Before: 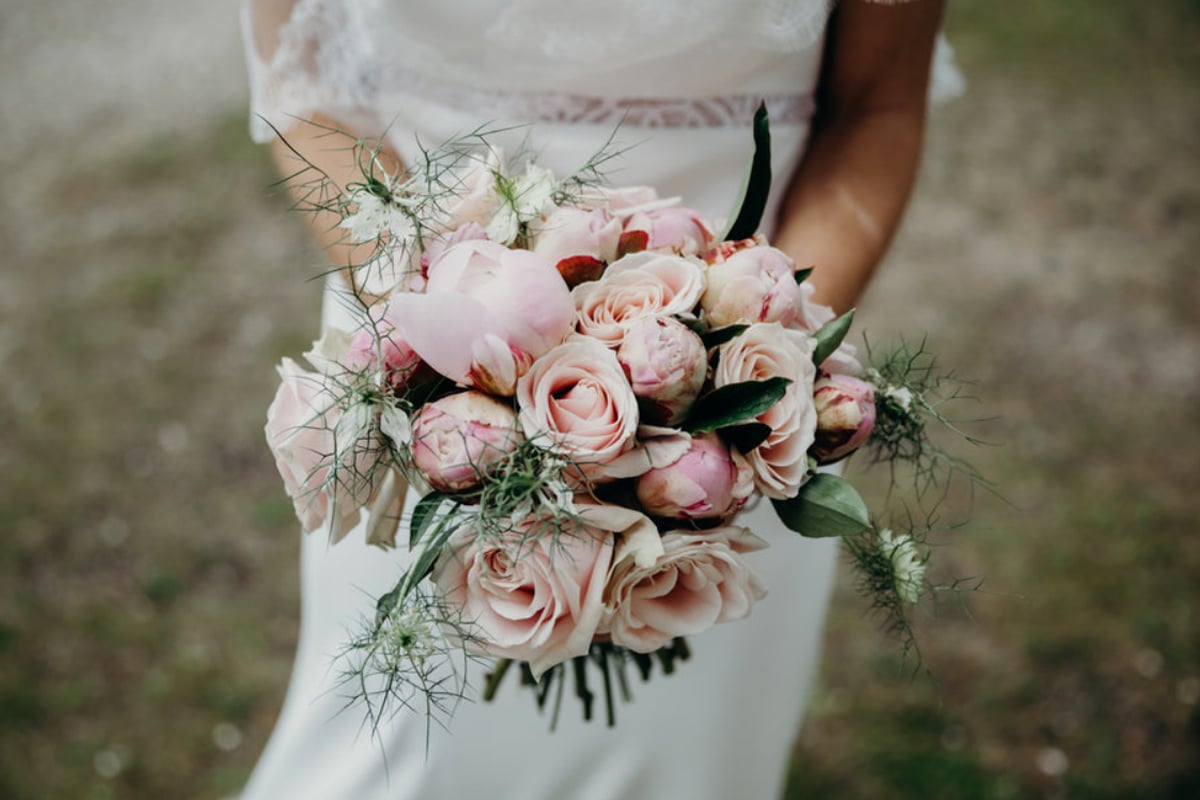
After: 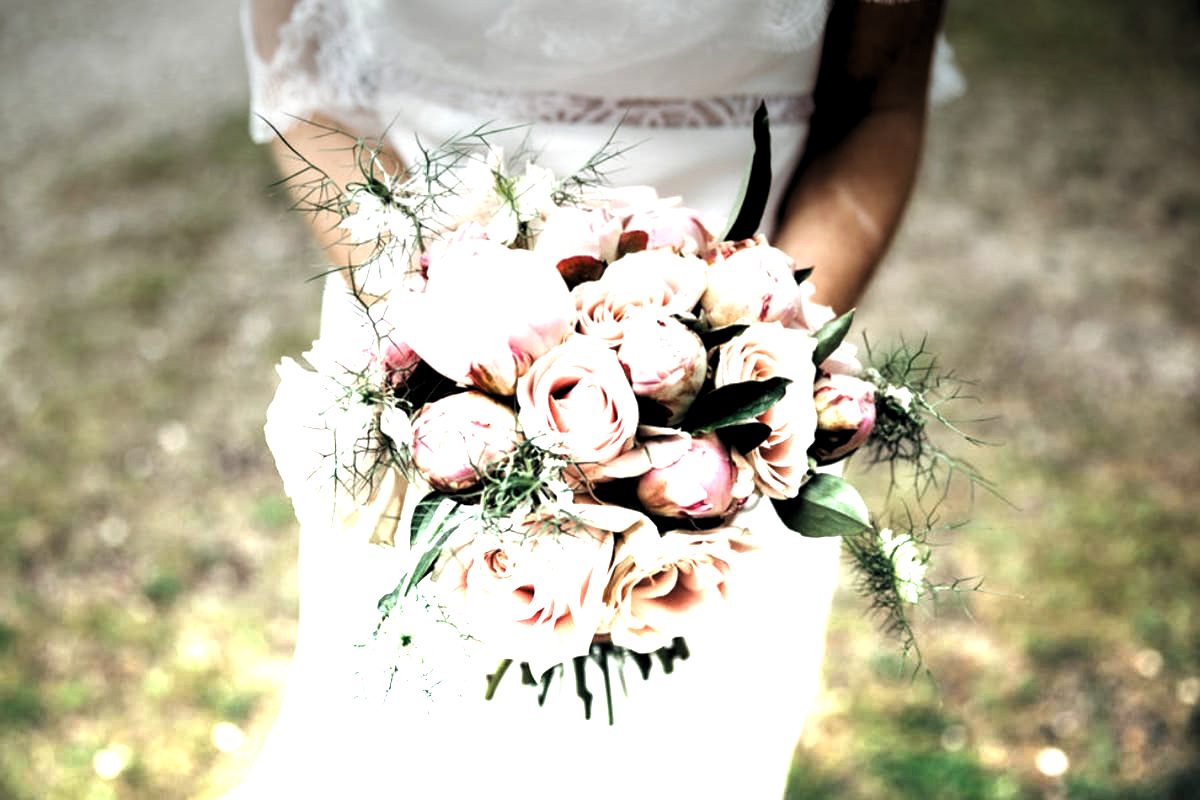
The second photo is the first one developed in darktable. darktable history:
graduated density: density -3.9 EV
levels: levels [0.129, 0.519, 0.867]
